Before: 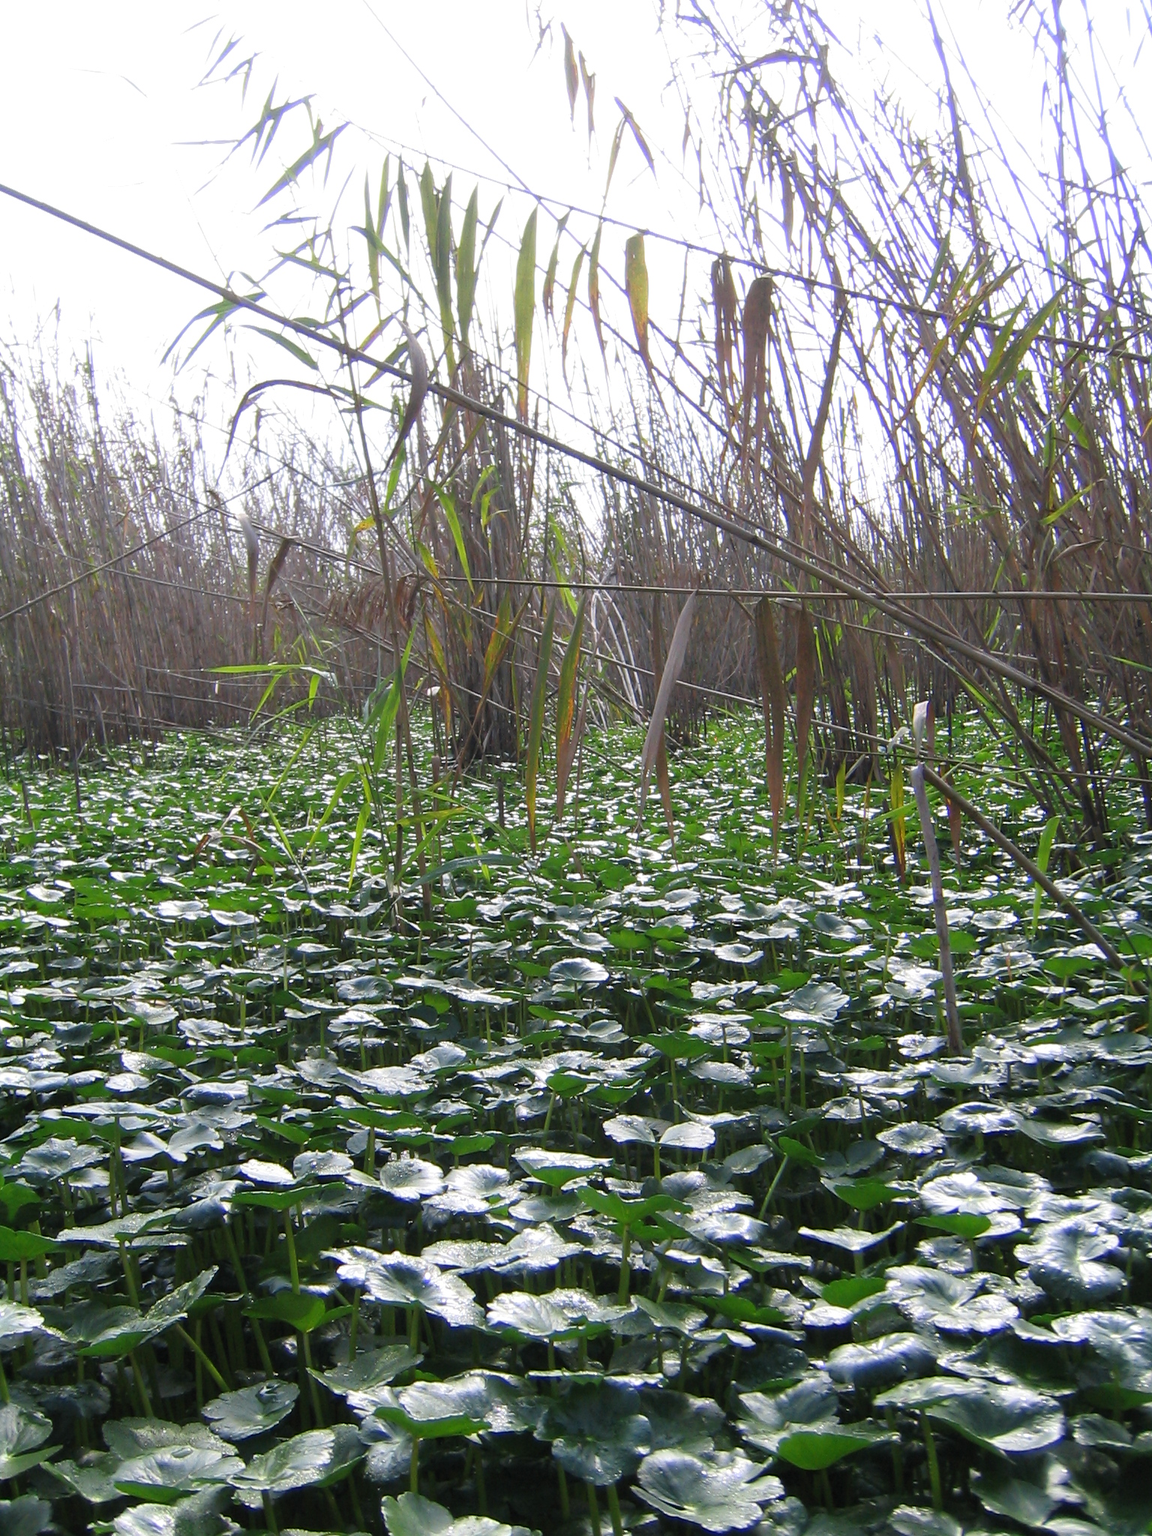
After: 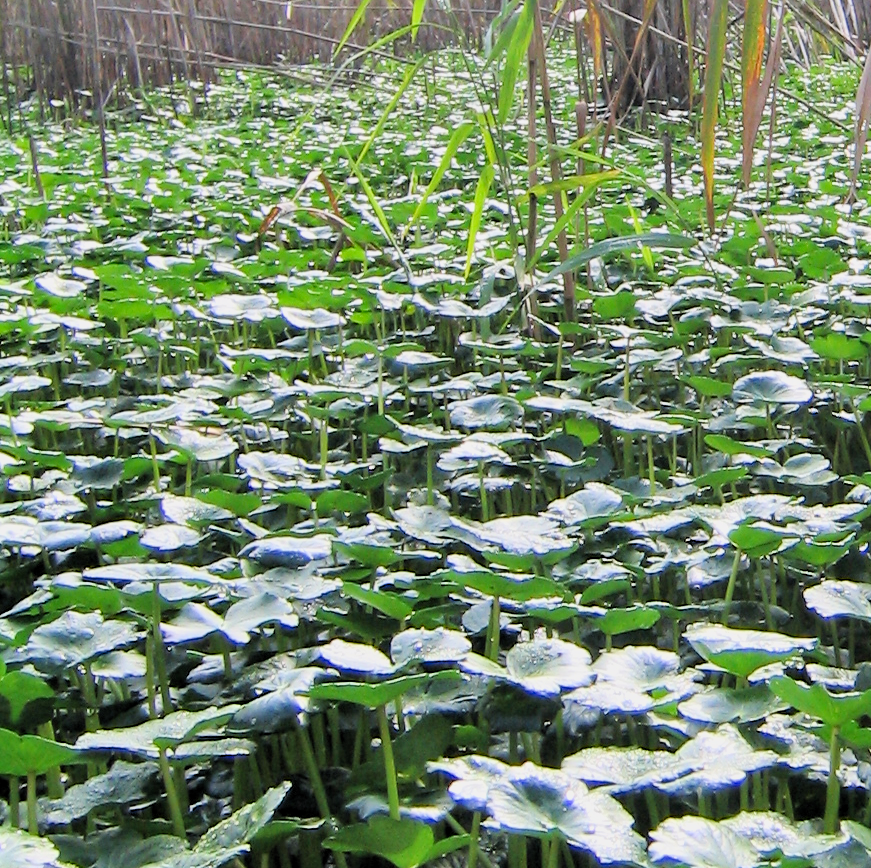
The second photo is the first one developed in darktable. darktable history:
shadows and highlights: soften with gaussian
crop: top 44.282%, right 43.24%, bottom 13.299%
filmic rgb: black relative exposure -7.12 EV, white relative exposure 5.39 EV, threshold 5.94 EV, hardness 3.02, color science v6 (2022), iterations of high-quality reconstruction 0, enable highlight reconstruction true
levels: white 99.91%, levels [0.018, 0.493, 1]
contrast equalizer: y [[0.6 ×6], [0.55 ×6], [0 ×6], [0 ×6], [0 ×6]], mix 0.281
exposure: black level correction 0, exposure 1.2 EV, compensate exposure bias true, compensate highlight preservation false
